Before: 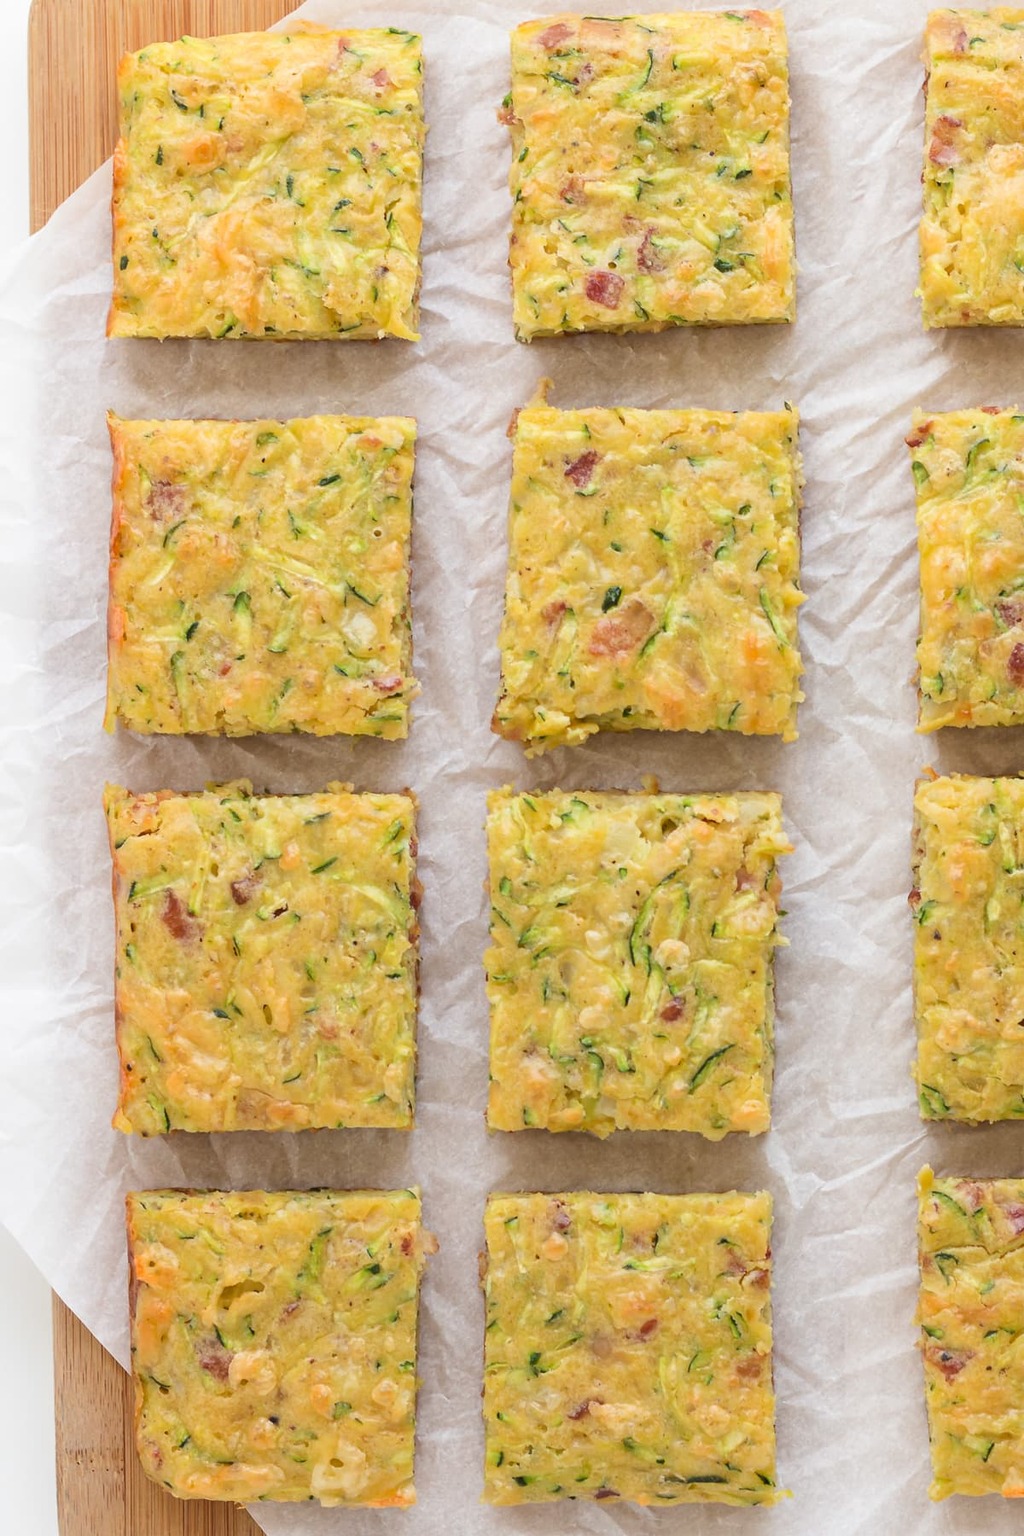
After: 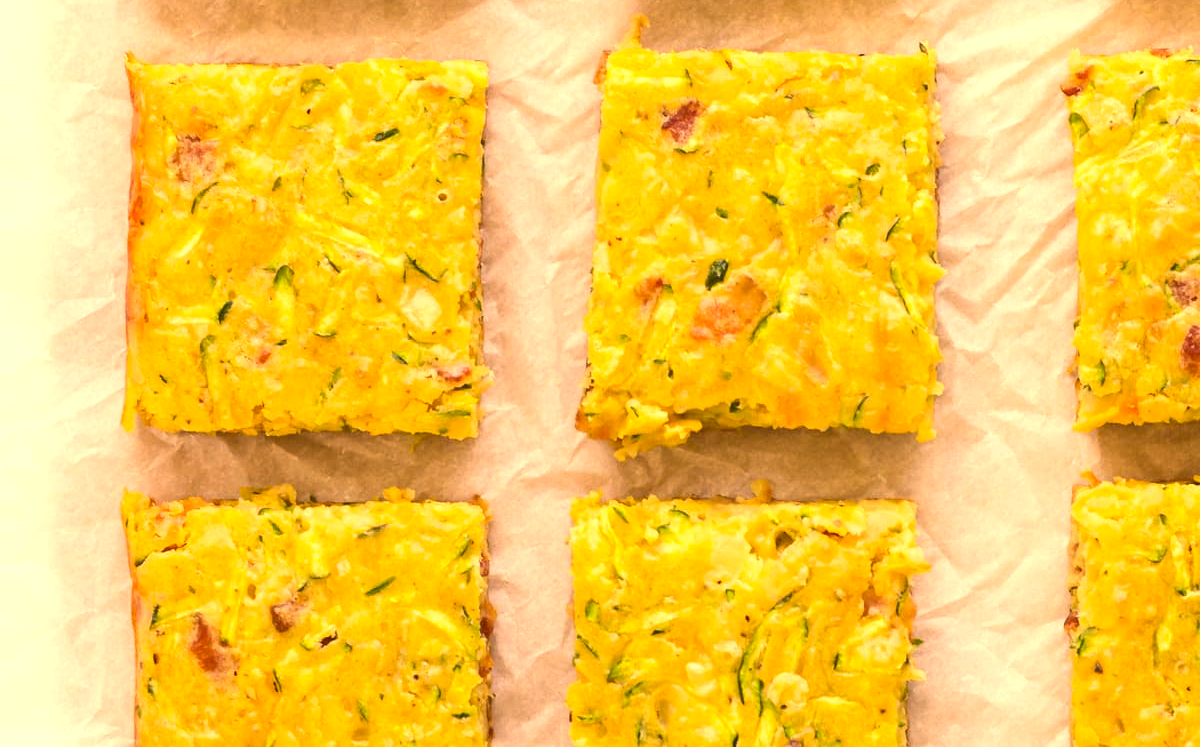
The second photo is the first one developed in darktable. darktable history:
crop and rotate: top 23.833%, bottom 34.652%
color correction: highlights a* 18.49, highlights b* 34.9, shadows a* 1.18, shadows b* 5.88, saturation 1.04
tone equalizer: -8 EV -0.377 EV, -7 EV -0.367 EV, -6 EV -0.368 EV, -5 EV -0.232 EV, -3 EV 0.255 EV, -2 EV 0.328 EV, -1 EV 0.403 EV, +0 EV 0.405 EV, smoothing diameter 24.96%, edges refinement/feathering 12.11, preserve details guided filter
exposure: exposure 0.129 EV, compensate exposure bias true, compensate highlight preservation false
